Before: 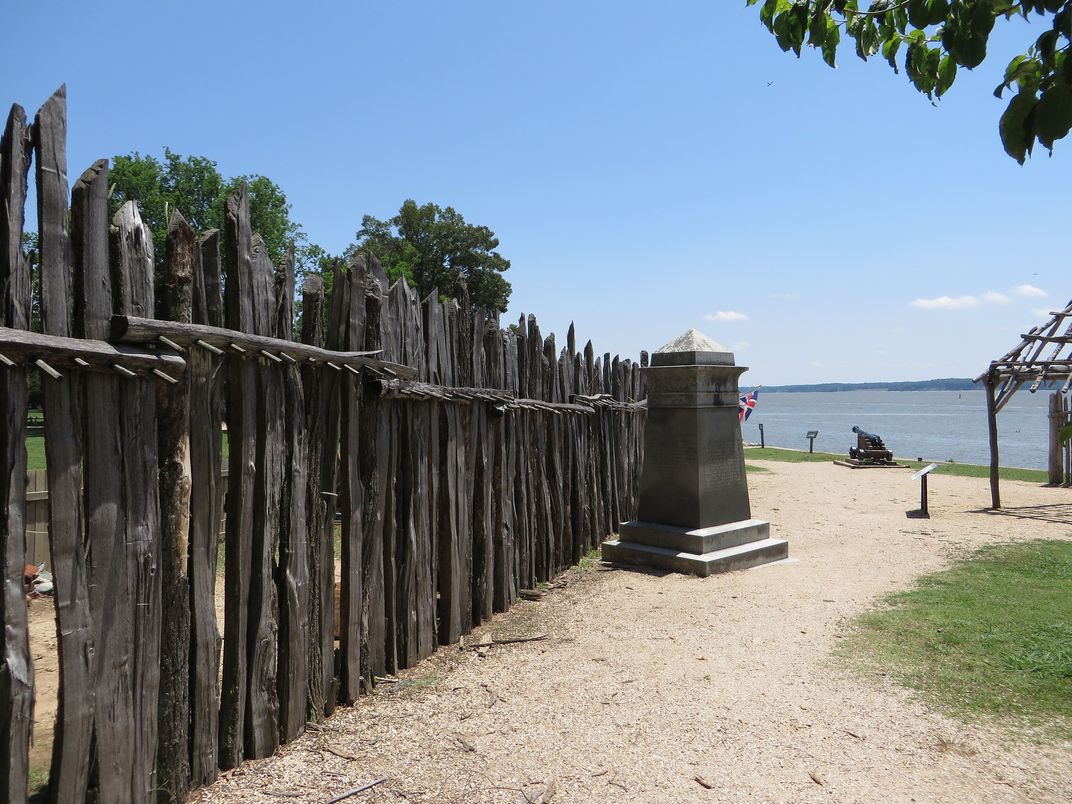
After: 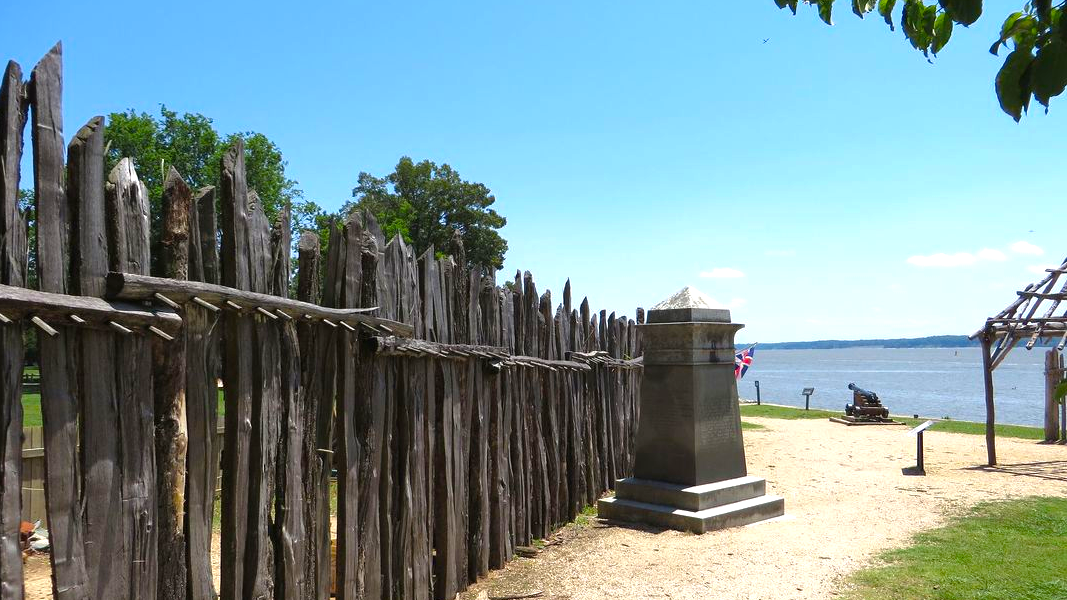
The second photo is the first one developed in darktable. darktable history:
crop: left 0.387%, top 5.469%, bottom 19.809%
color balance rgb: linear chroma grading › global chroma 10%, perceptual saturation grading › global saturation 30%, global vibrance 10%
base curve: curves: ch0 [(0, 0) (0.74, 0.67) (1, 1)]
exposure: exposure 0.6 EV, compensate highlight preservation false
